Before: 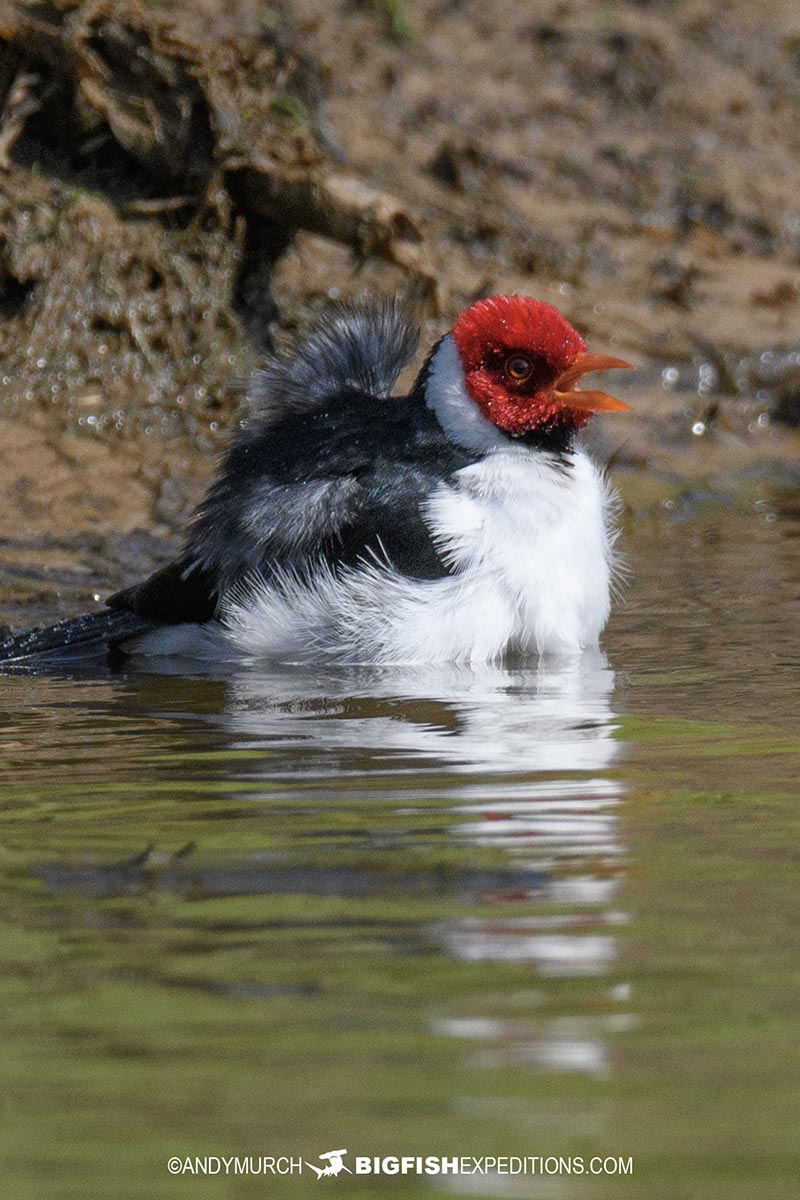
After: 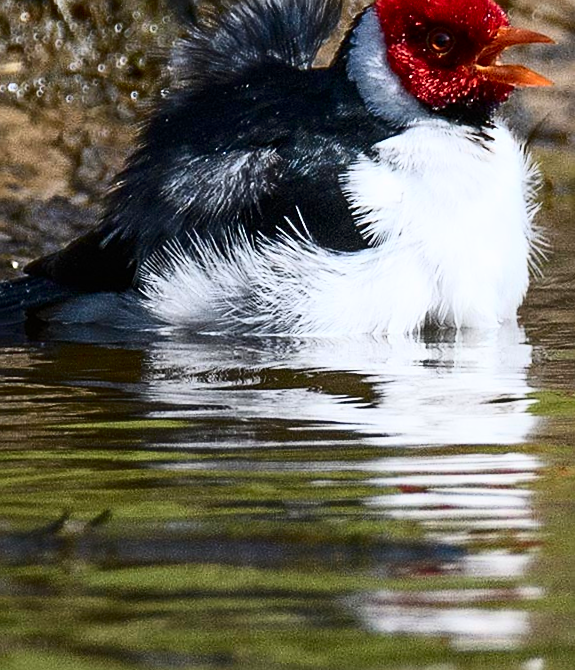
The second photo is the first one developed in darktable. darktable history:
sharpen: on, module defaults
crop: left 11.123%, top 27.61%, right 18.3%, bottom 17.034%
contrast brightness saturation: contrast 0.4, brightness 0.05, saturation 0.25
rotate and perspective: rotation 0.8°, automatic cropping off
